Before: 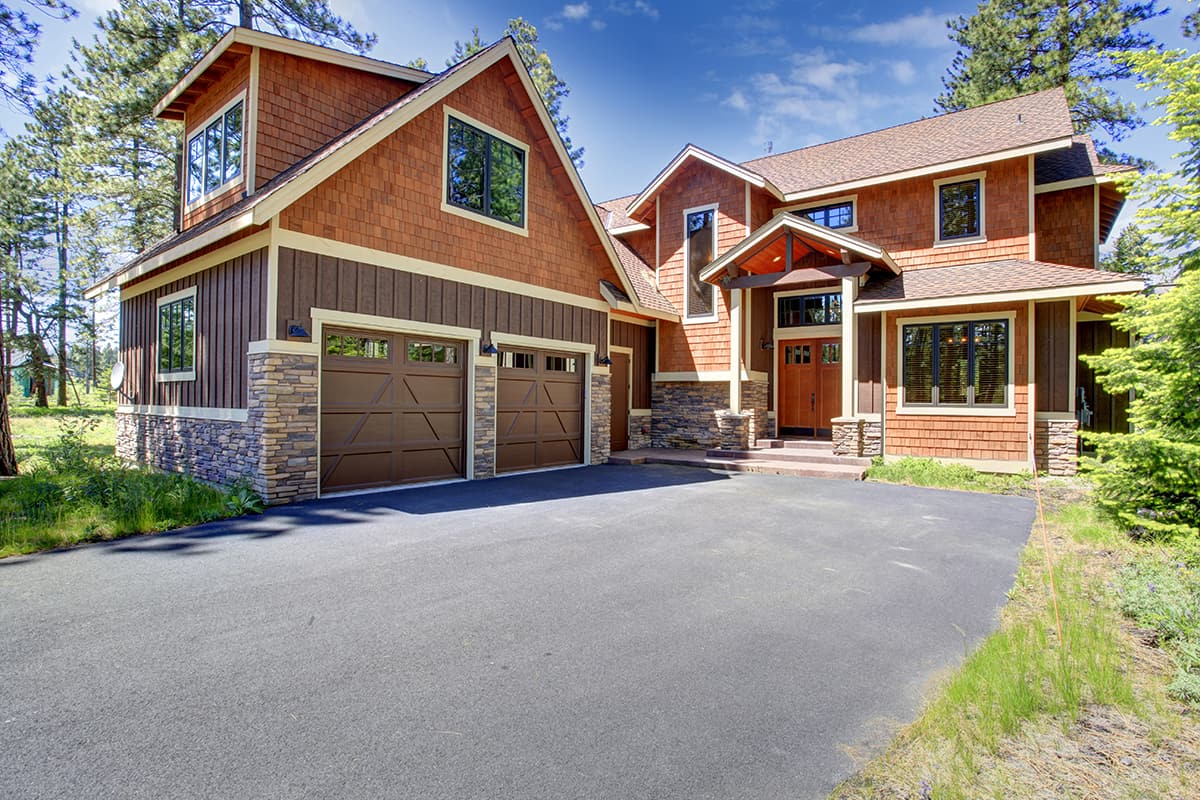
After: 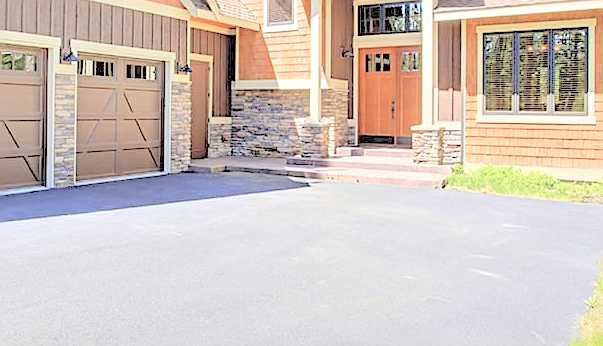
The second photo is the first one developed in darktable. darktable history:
sharpen: on, module defaults
contrast brightness saturation: brightness 1
crop: left 35.03%, top 36.625%, right 14.663%, bottom 20.057%
